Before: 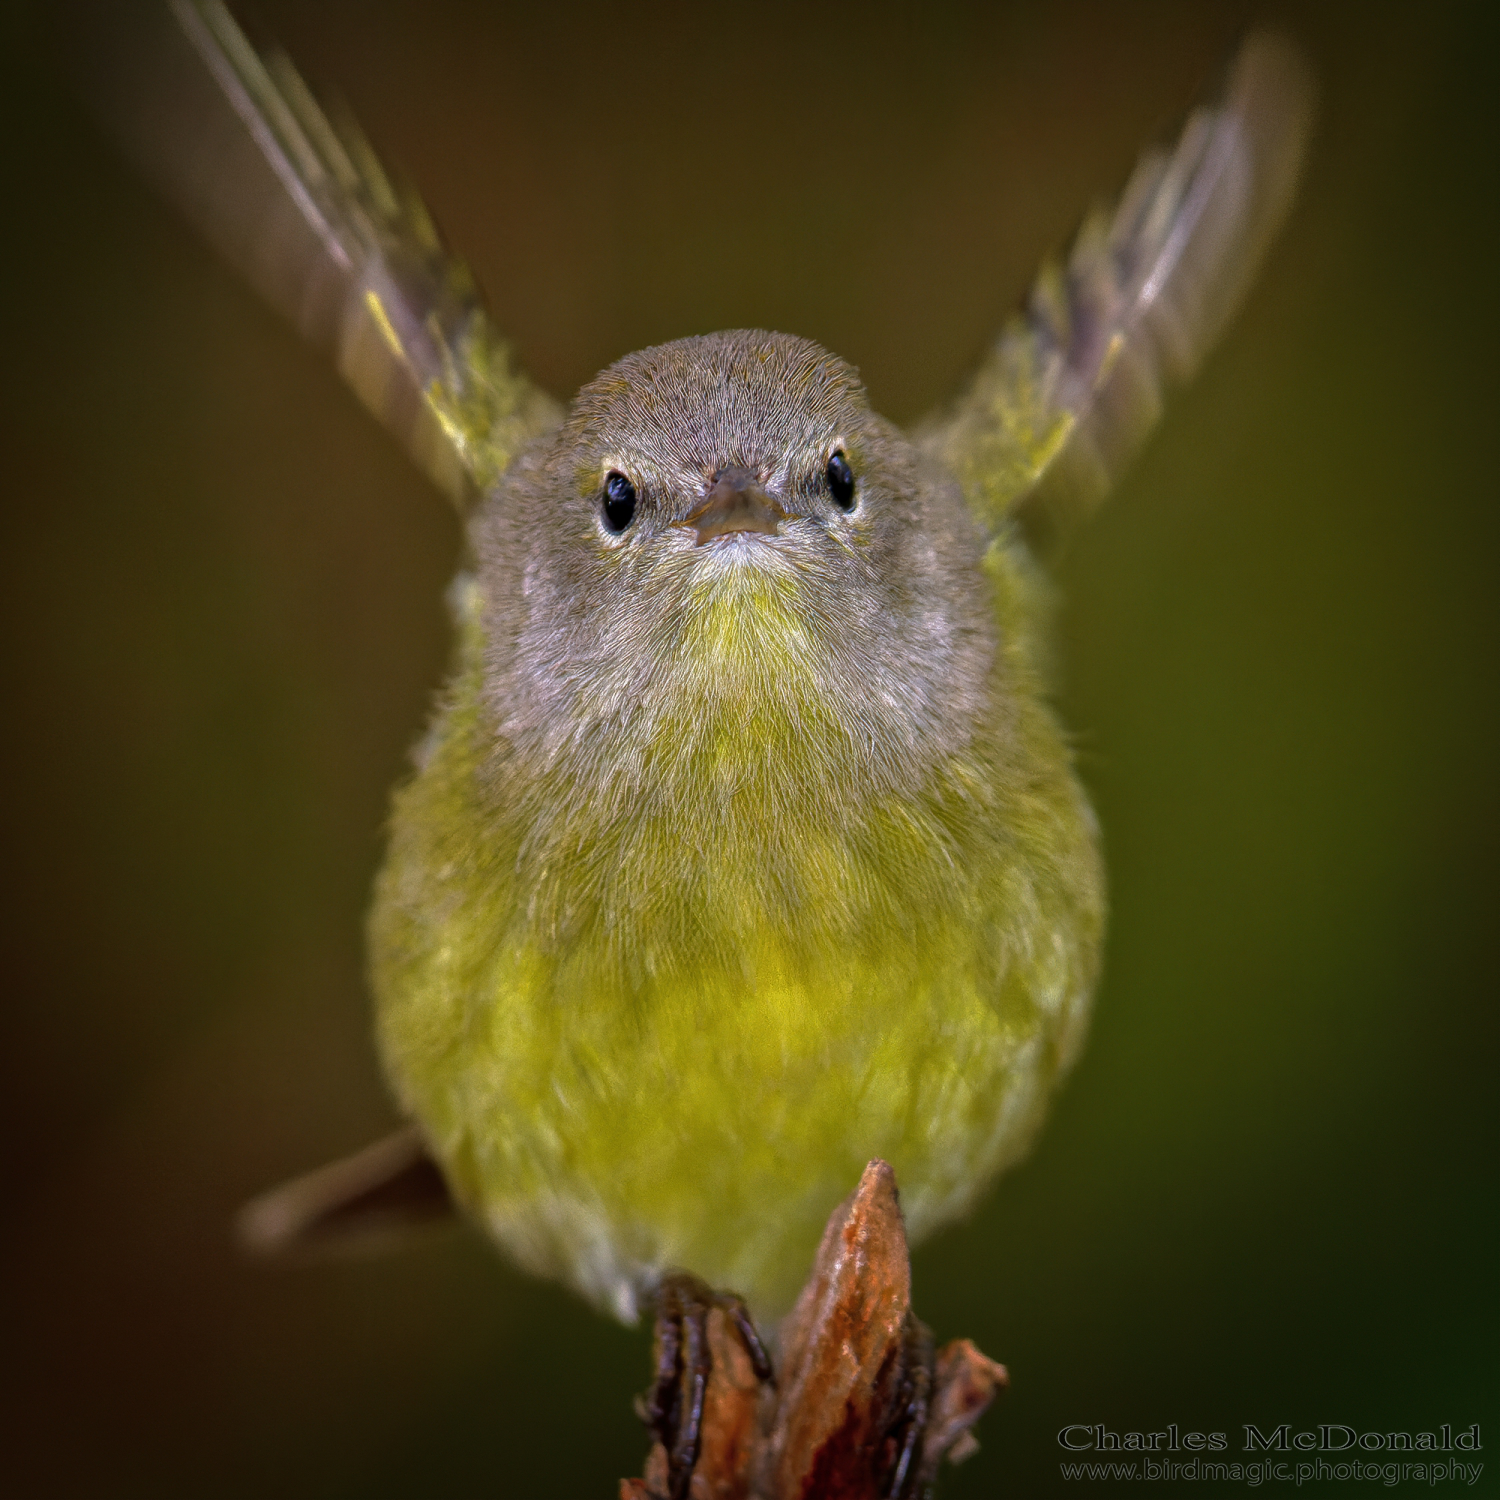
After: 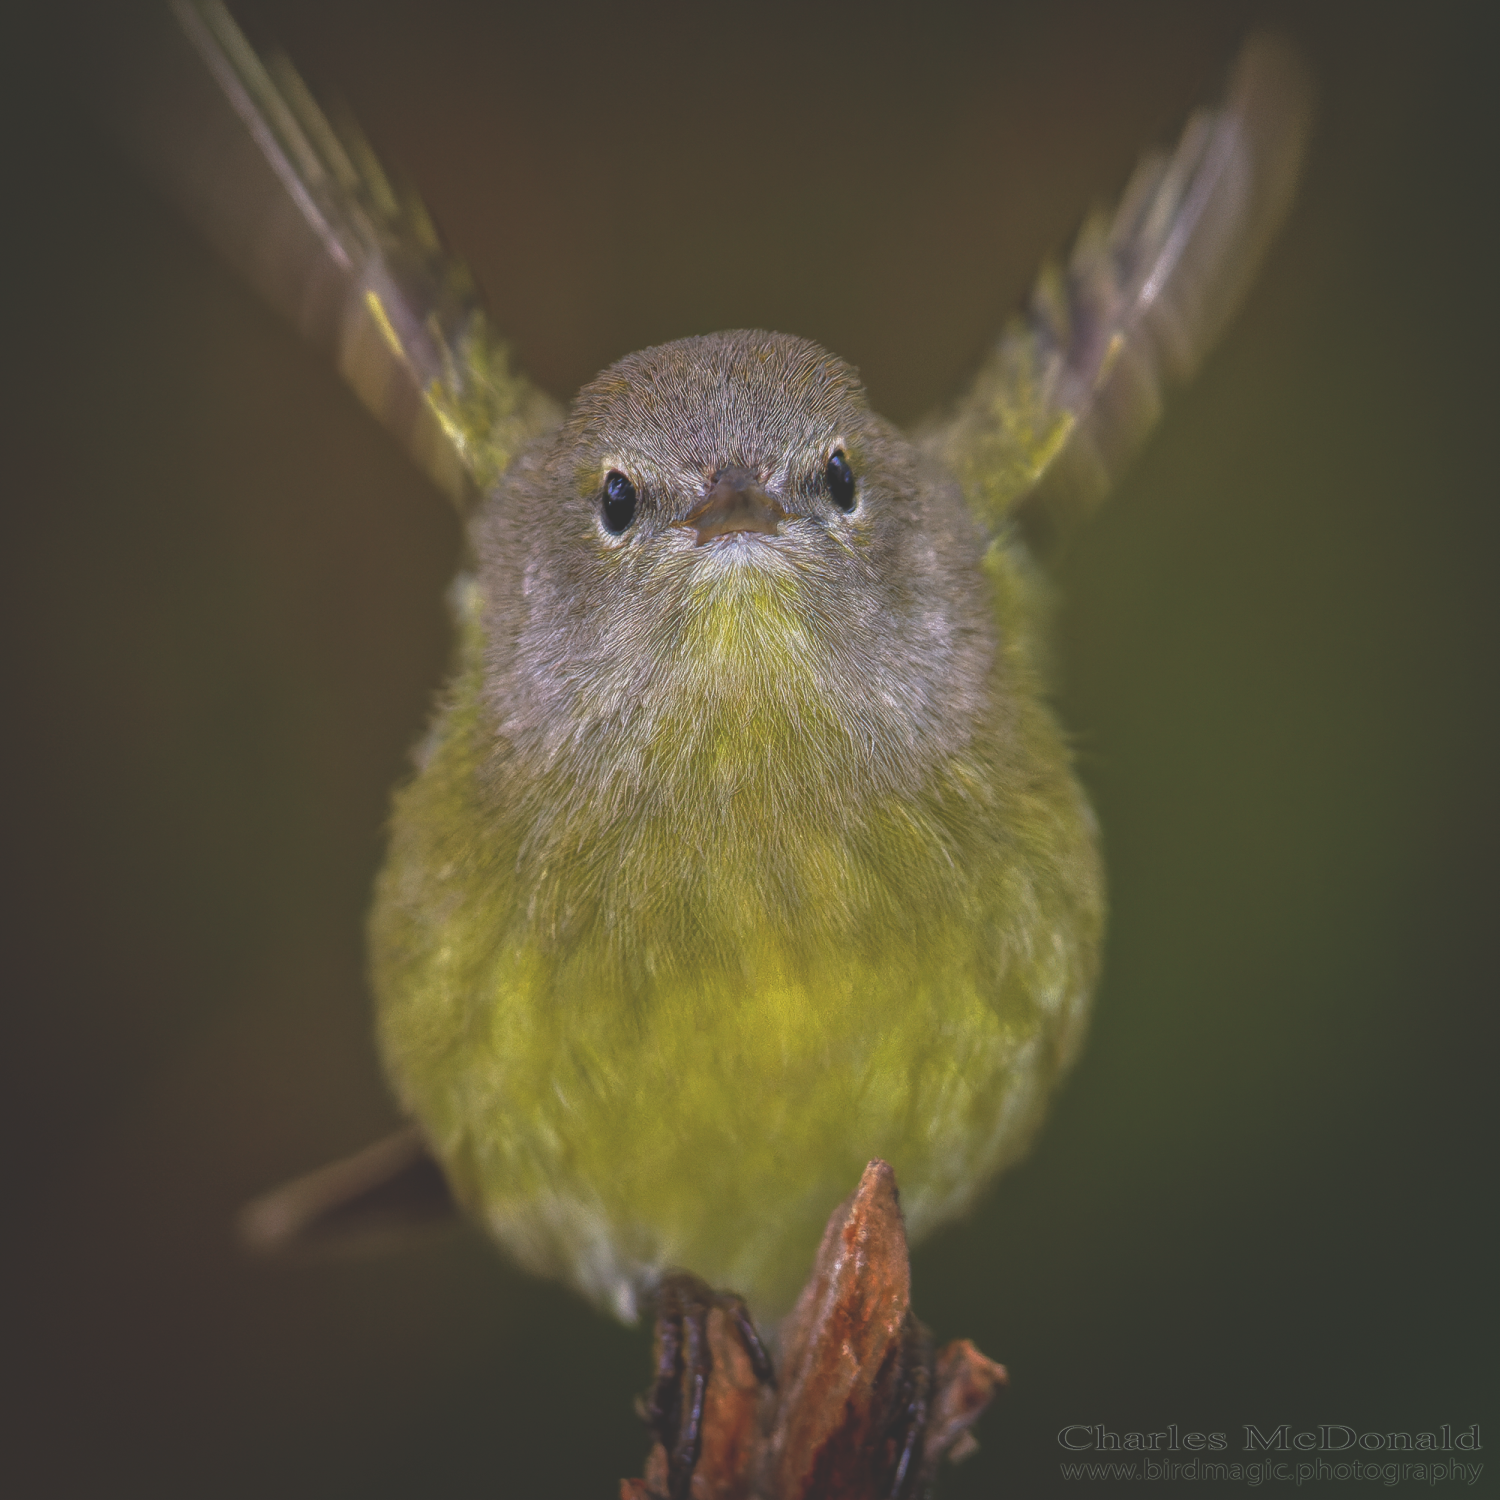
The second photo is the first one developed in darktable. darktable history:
exposure: black level correction -0.036, exposure -0.497 EV, compensate highlight preservation false
levels: levels [0, 0.476, 0.951]
